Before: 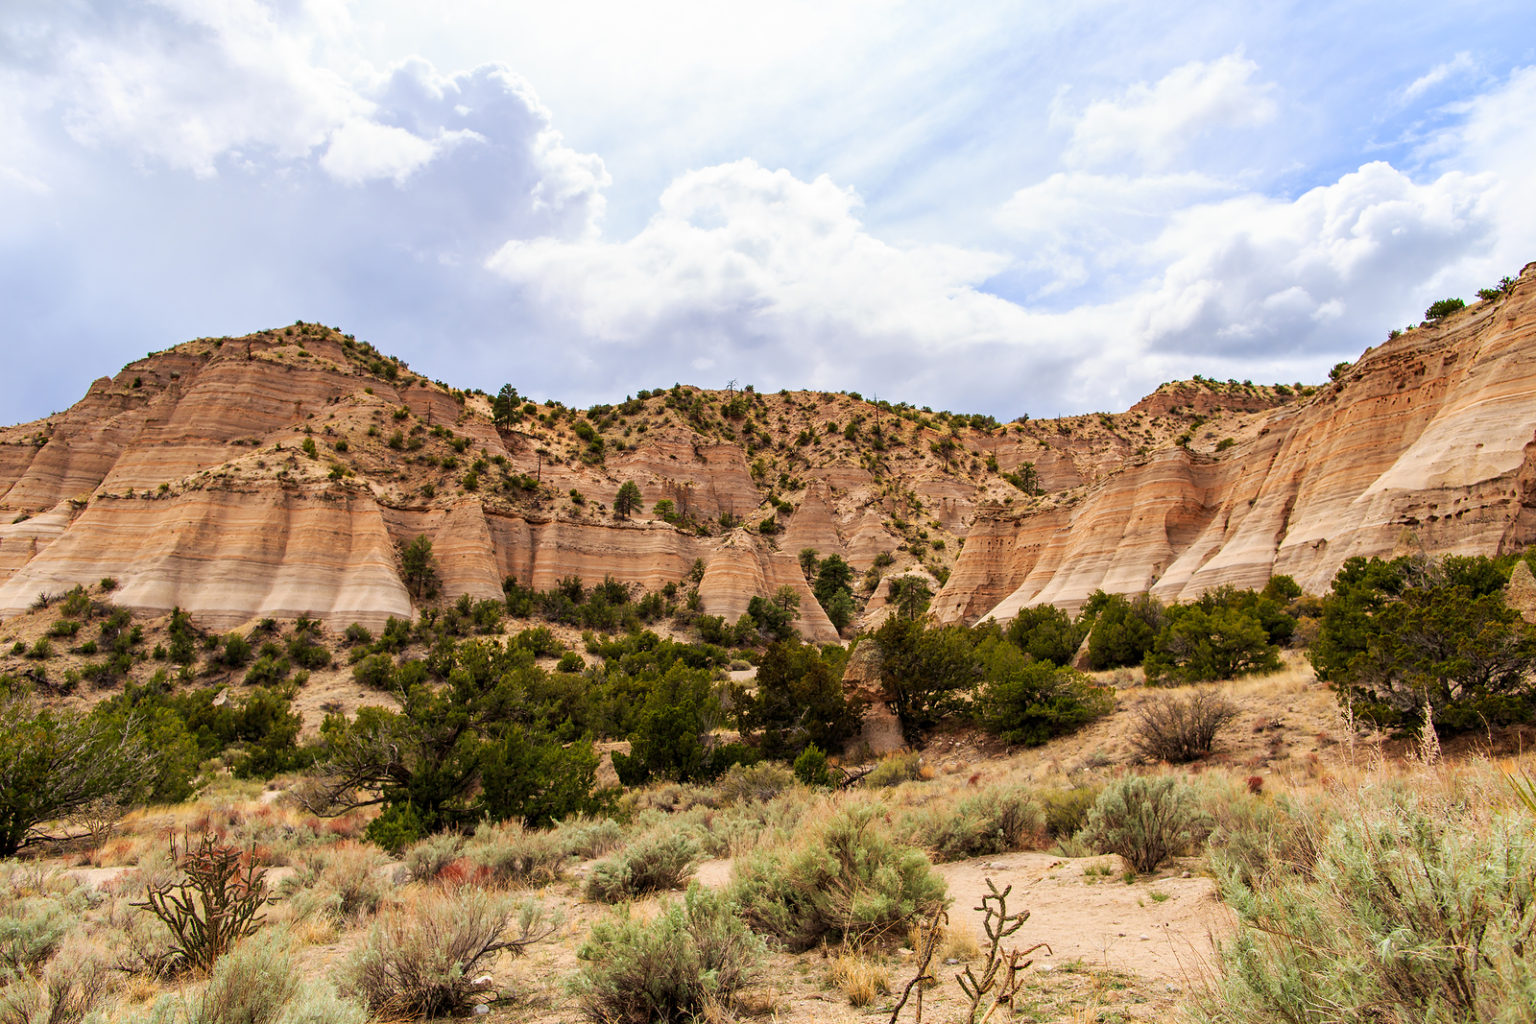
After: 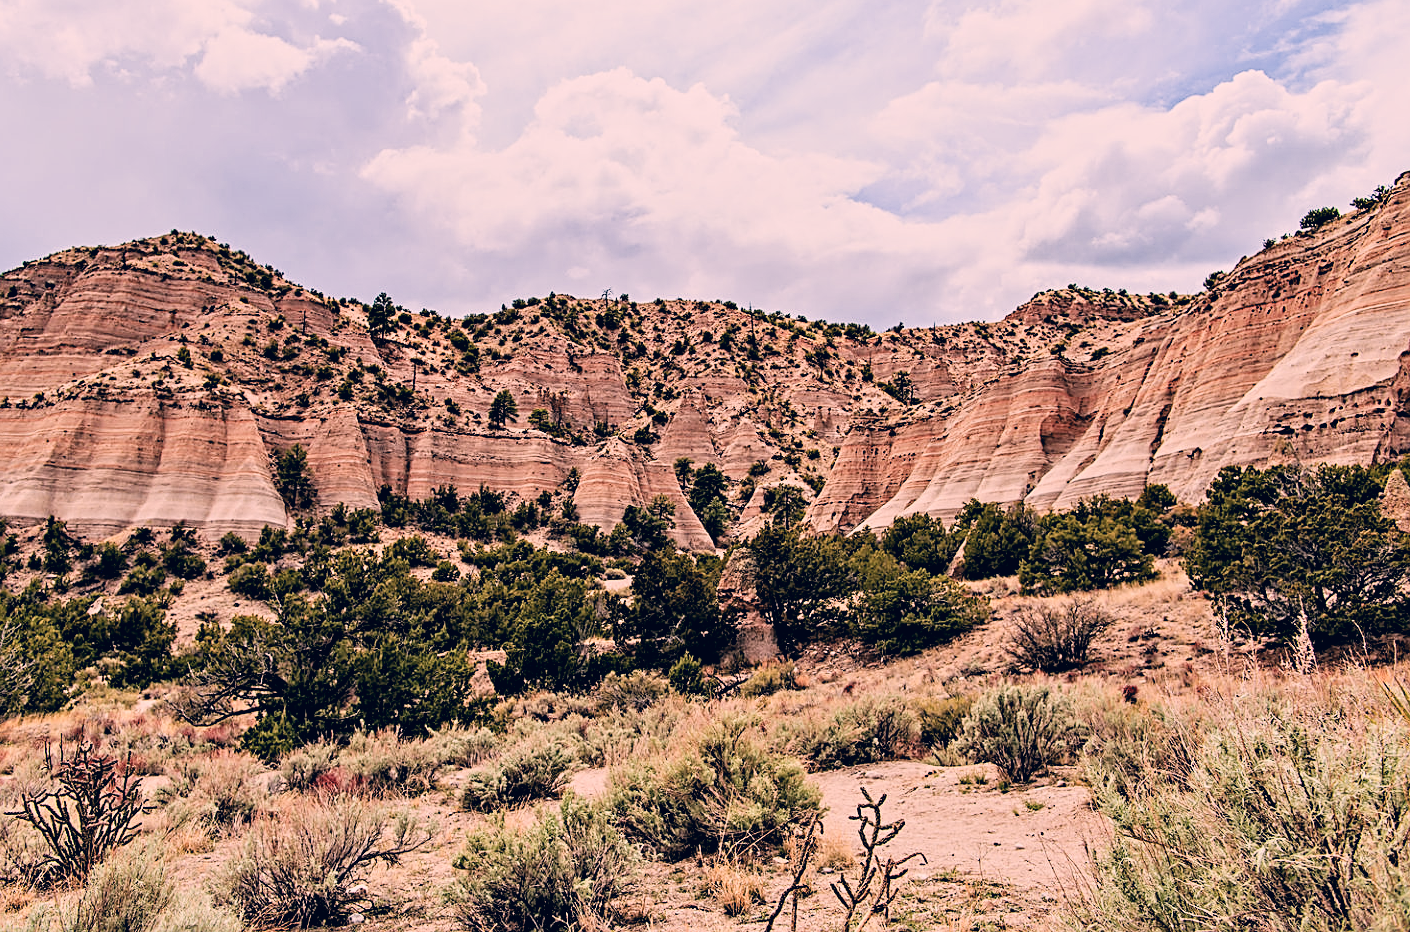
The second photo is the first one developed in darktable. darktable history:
exposure: exposure 0.201 EV, compensate highlight preservation false
color correction: highlights a* 13.74, highlights b* 5.97, shadows a* -5.39, shadows b* -15.5, saturation 0.842
sharpen: on, module defaults
contrast equalizer: octaves 7, y [[0.5, 0.542, 0.583, 0.625, 0.667, 0.708], [0.5 ×6], [0.5 ×6], [0 ×6], [0 ×6]]
crop and rotate: left 8.148%, top 8.96%
shadows and highlights: shadows 0.375, highlights 38.4
filmic rgb: black relative exposure -7.65 EV, white relative exposure 4.56 EV, hardness 3.61
color zones: curves: ch1 [(0.239, 0.552) (0.75, 0.5)]; ch2 [(0.25, 0.462) (0.749, 0.457)]
